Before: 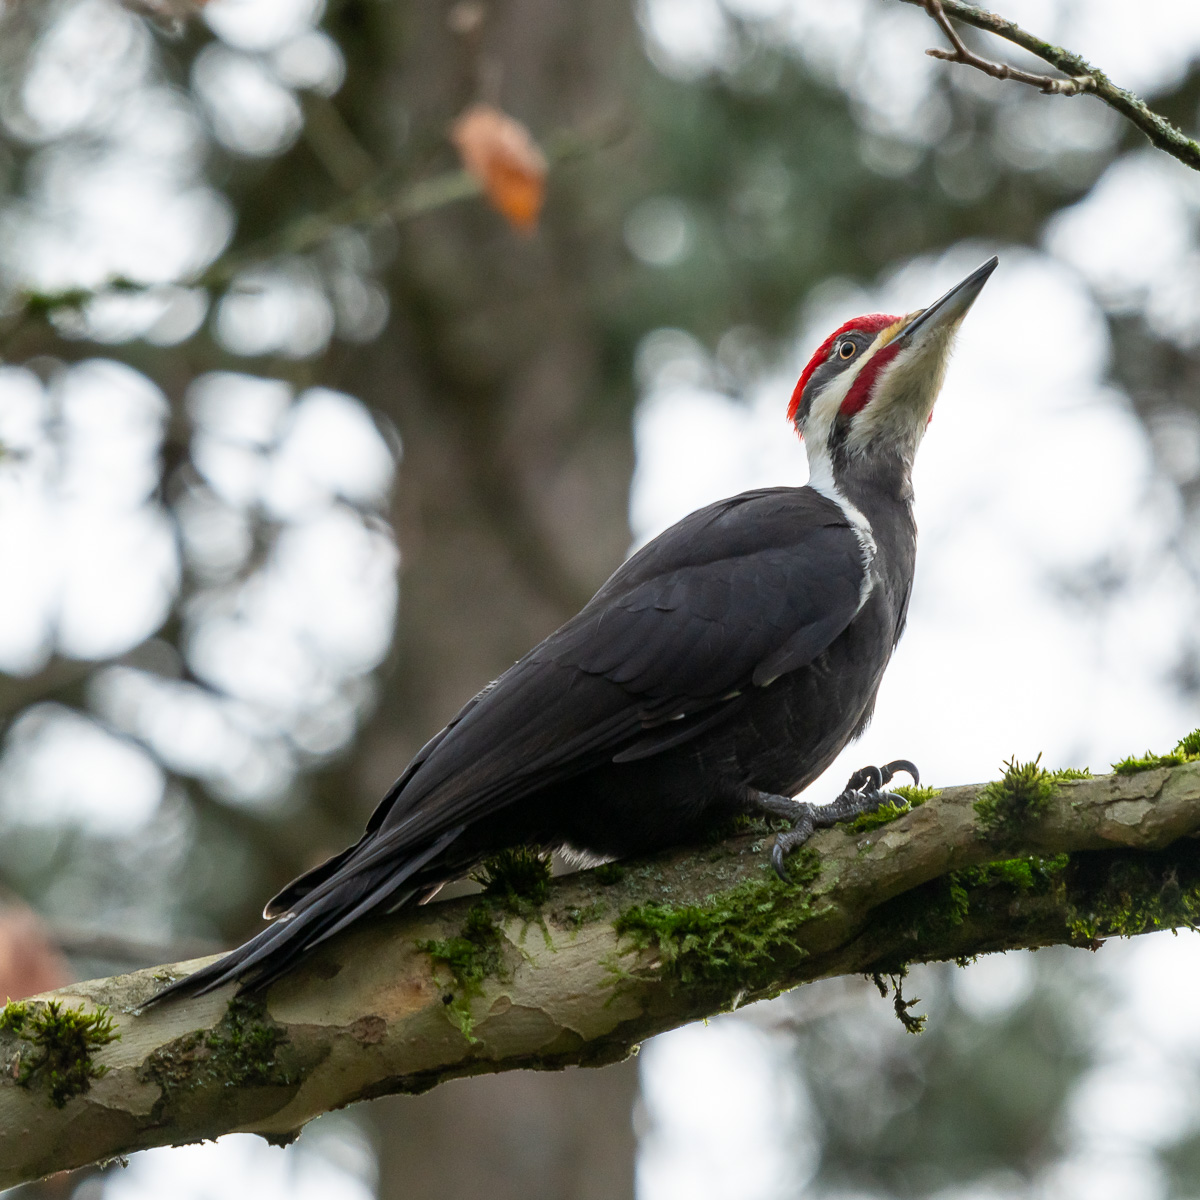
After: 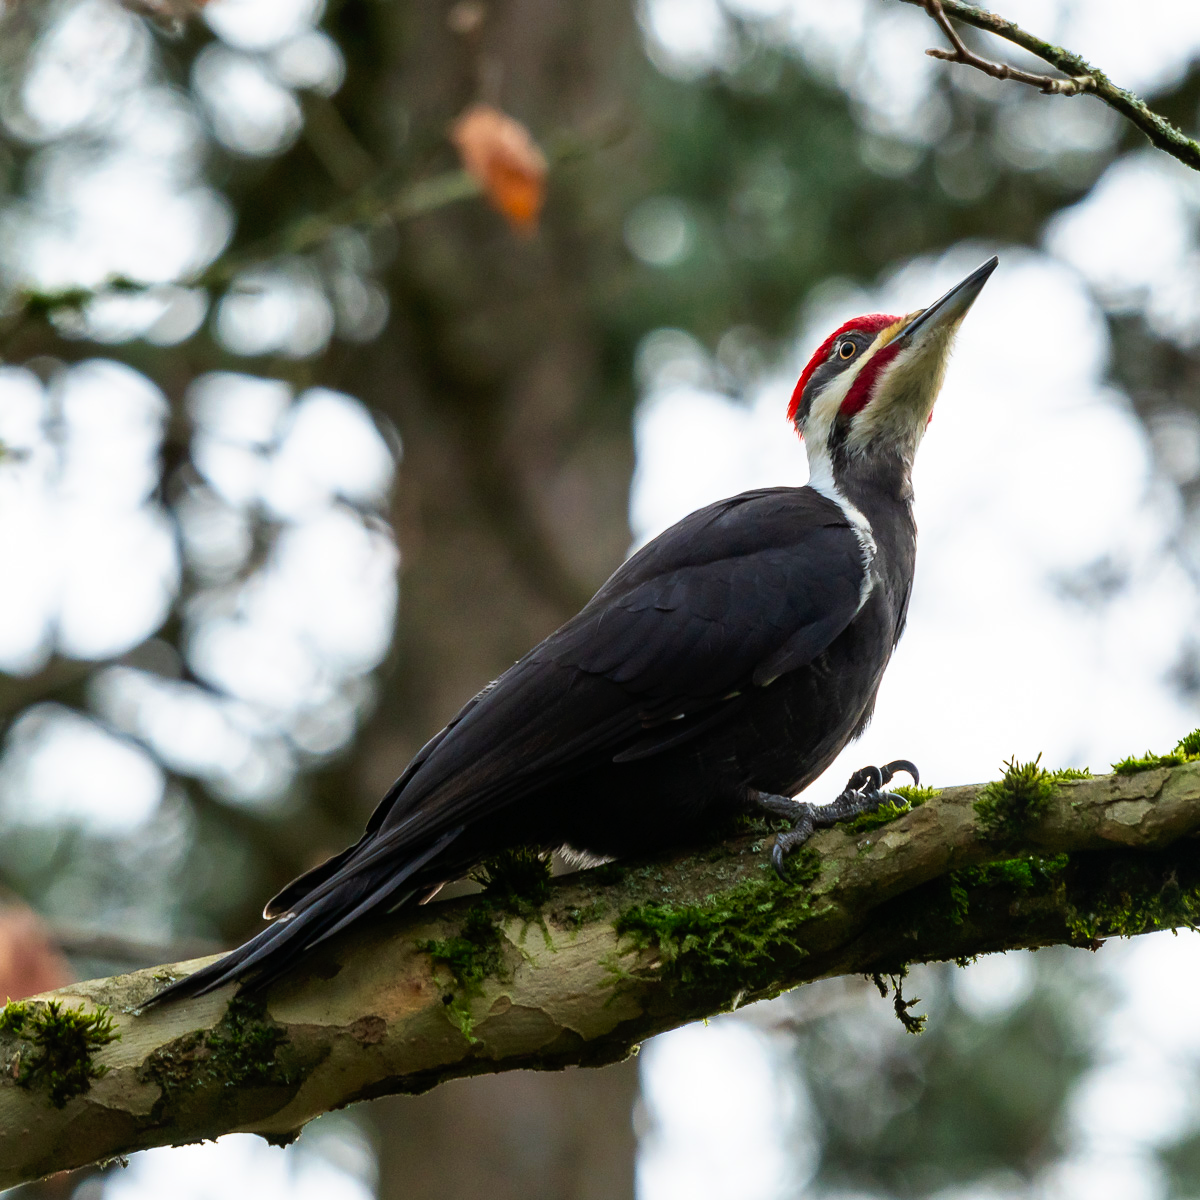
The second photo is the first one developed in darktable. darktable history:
tone curve: curves: ch0 [(0, 0) (0.003, 0.004) (0.011, 0.008) (0.025, 0.012) (0.044, 0.02) (0.069, 0.028) (0.1, 0.034) (0.136, 0.059) (0.177, 0.1) (0.224, 0.151) (0.277, 0.203) (0.335, 0.266) (0.399, 0.344) (0.468, 0.414) (0.543, 0.507) (0.623, 0.602) (0.709, 0.704) (0.801, 0.804) (0.898, 0.927) (1, 1)], preserve colors none
velvia: on, module defaults
